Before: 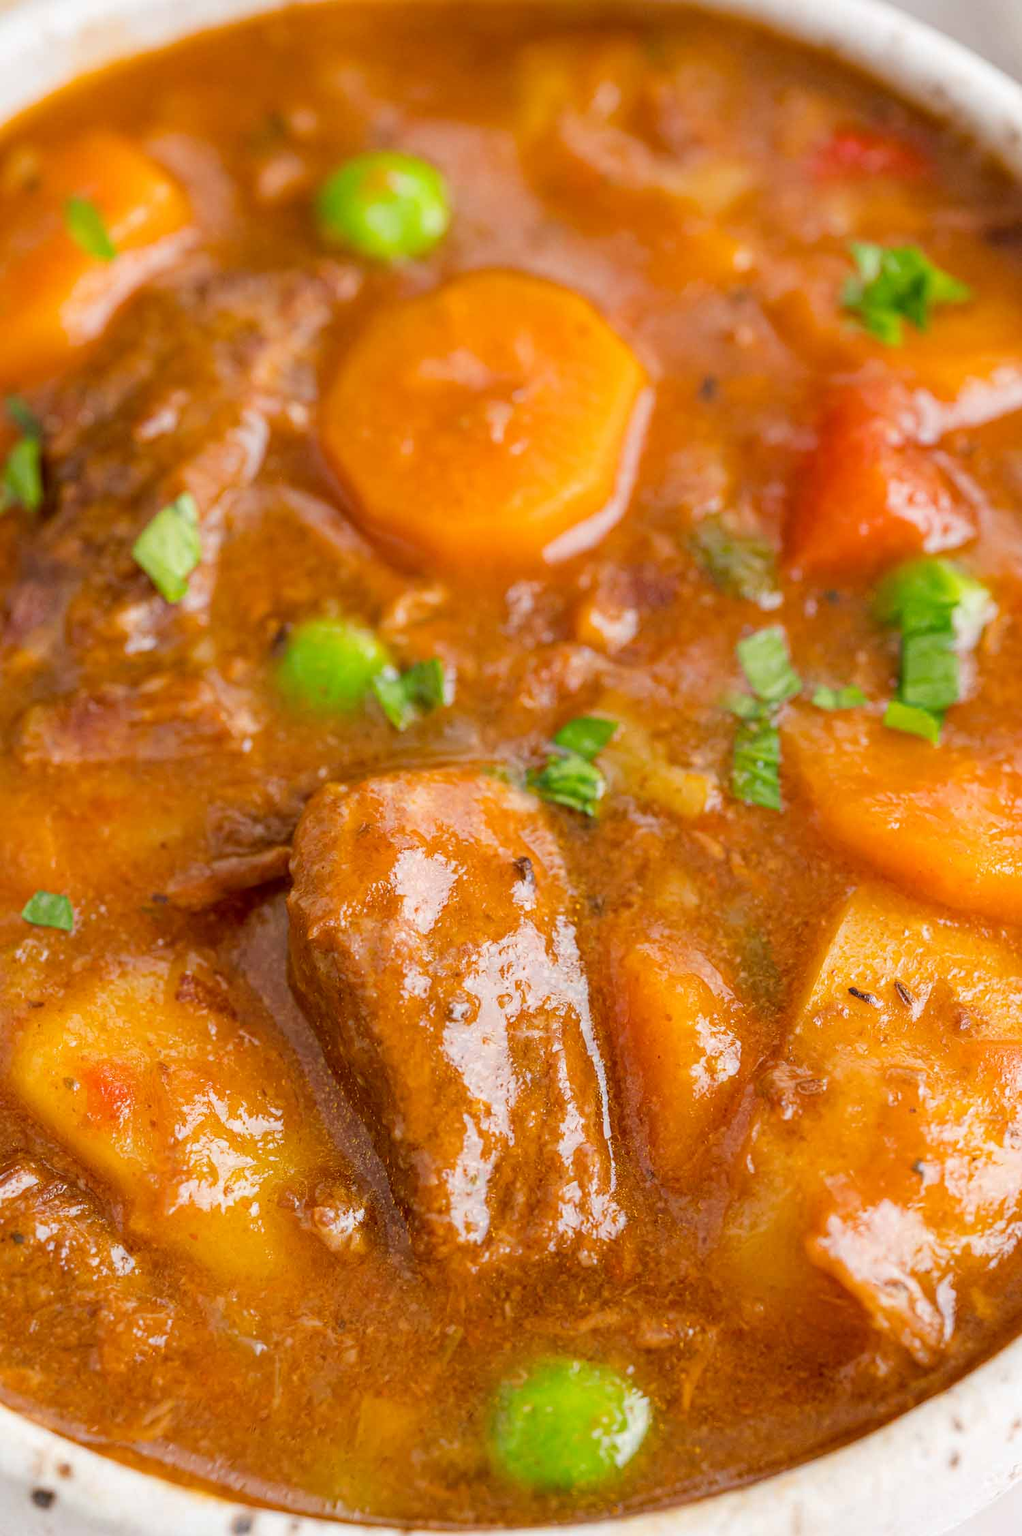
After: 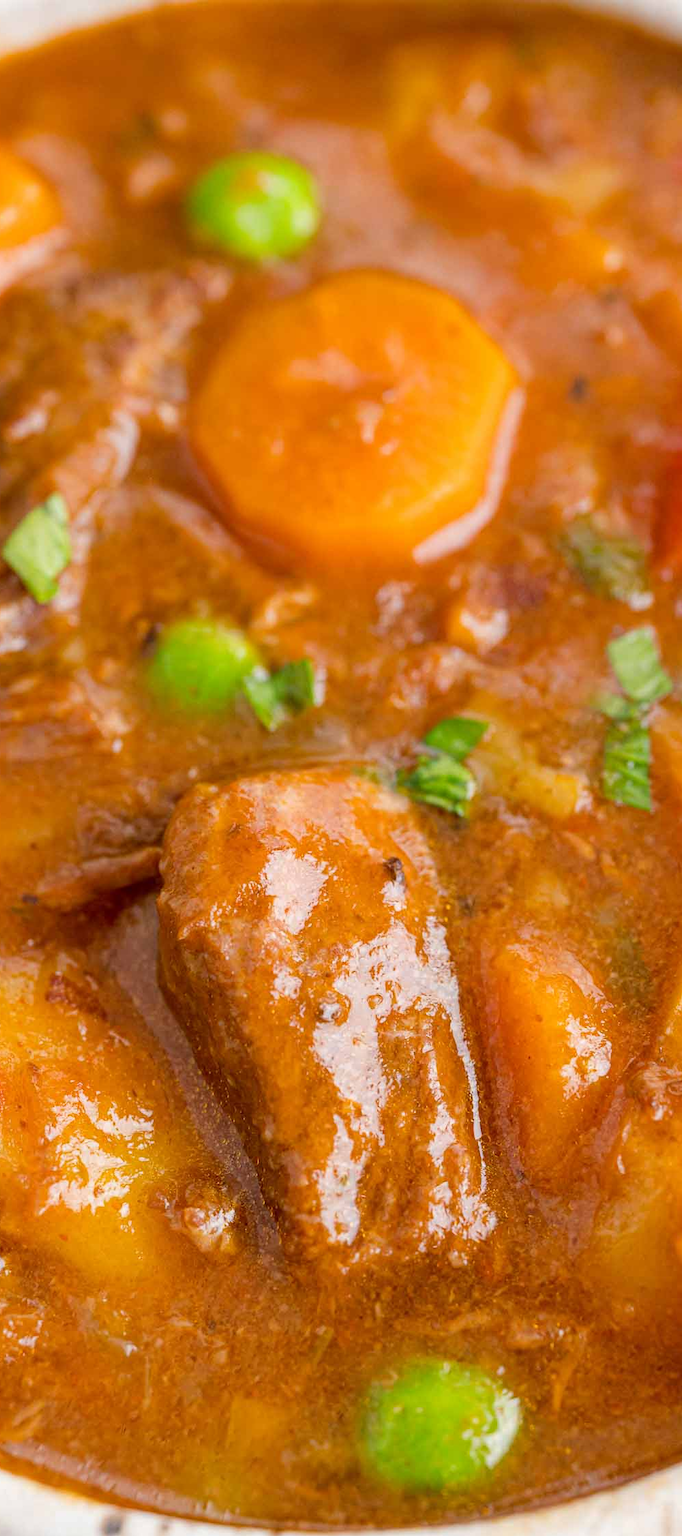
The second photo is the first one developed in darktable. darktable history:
crop and rotate: left 12.801%, right 20.462%
